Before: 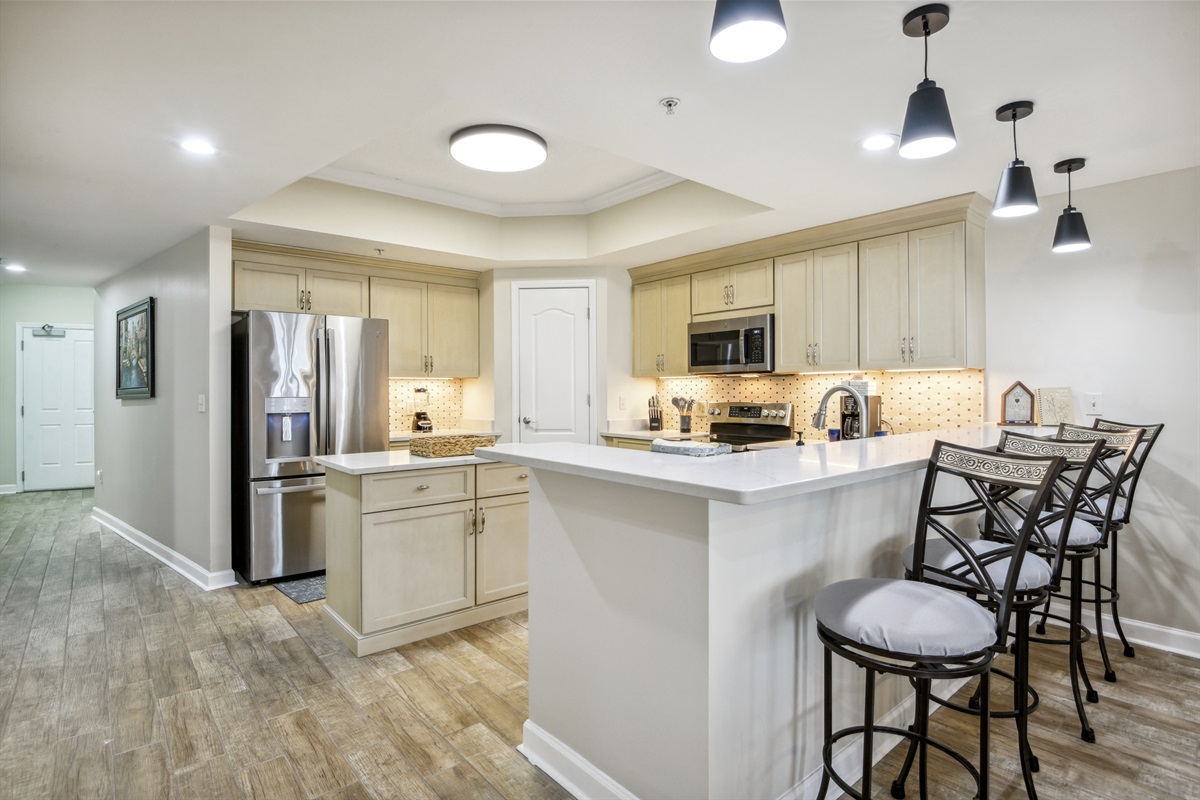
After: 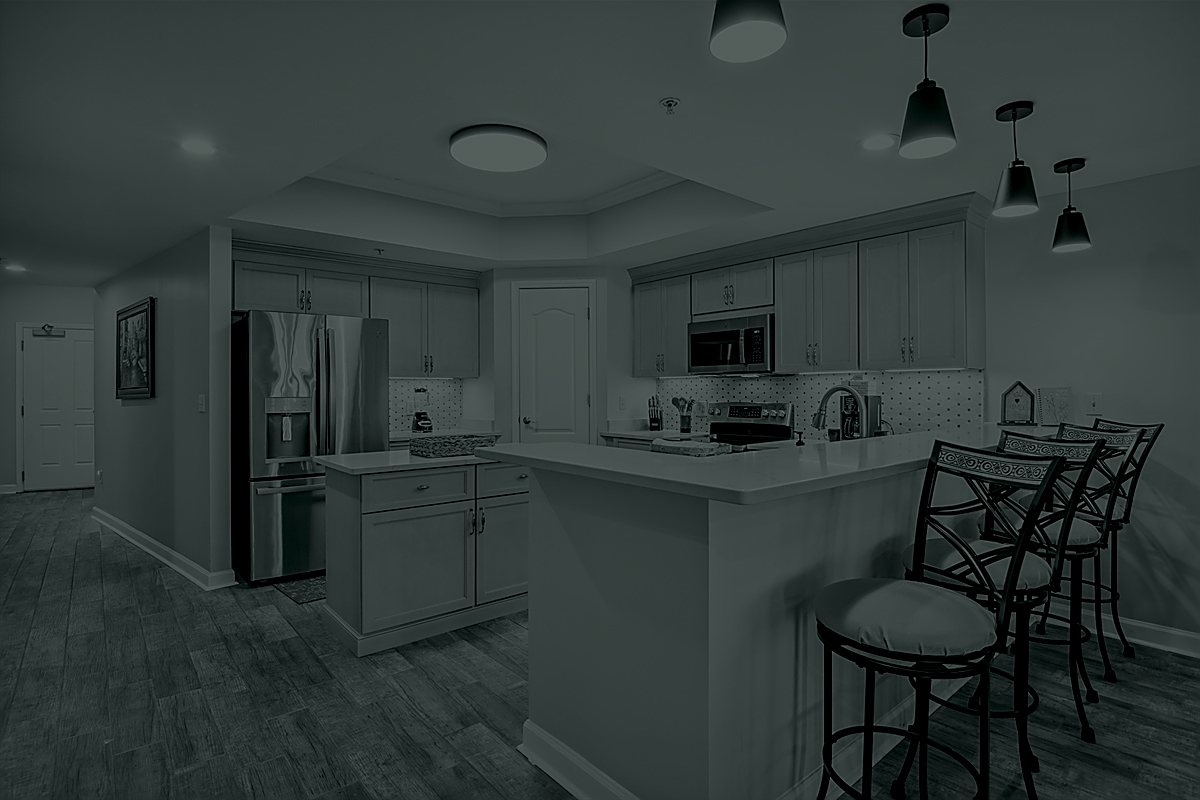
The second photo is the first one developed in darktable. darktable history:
sharpen: radius 1.4, amount 1.25, threshold 0.7
colorize: hue 90°, saturation 19%, lightness 1.59%, version 1
